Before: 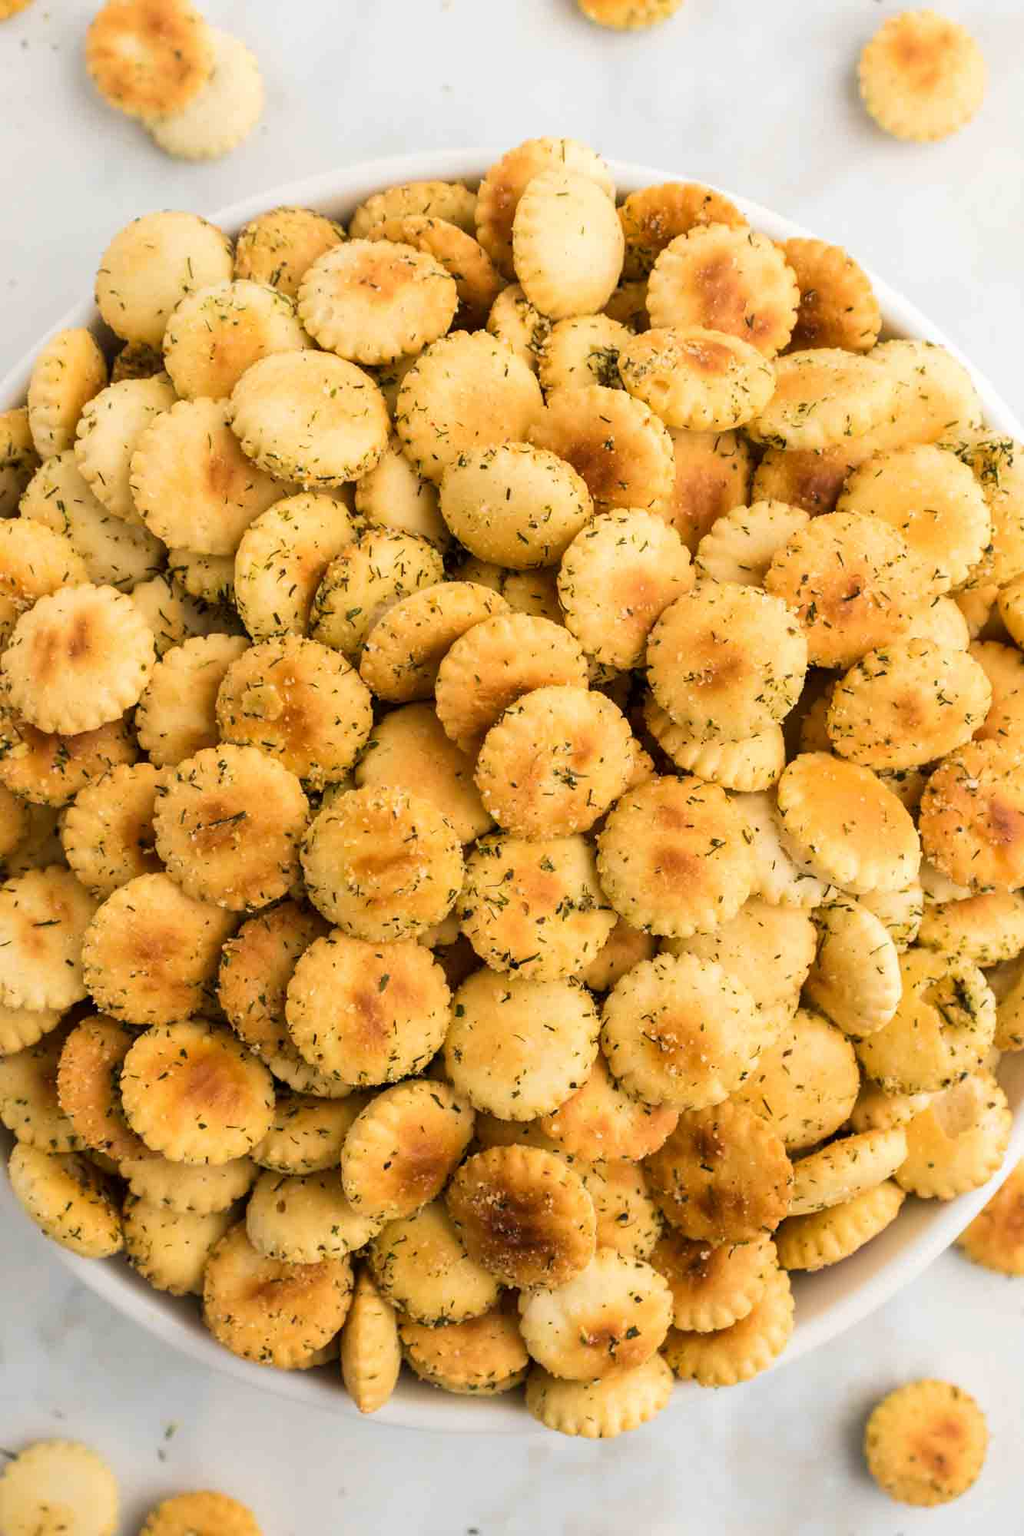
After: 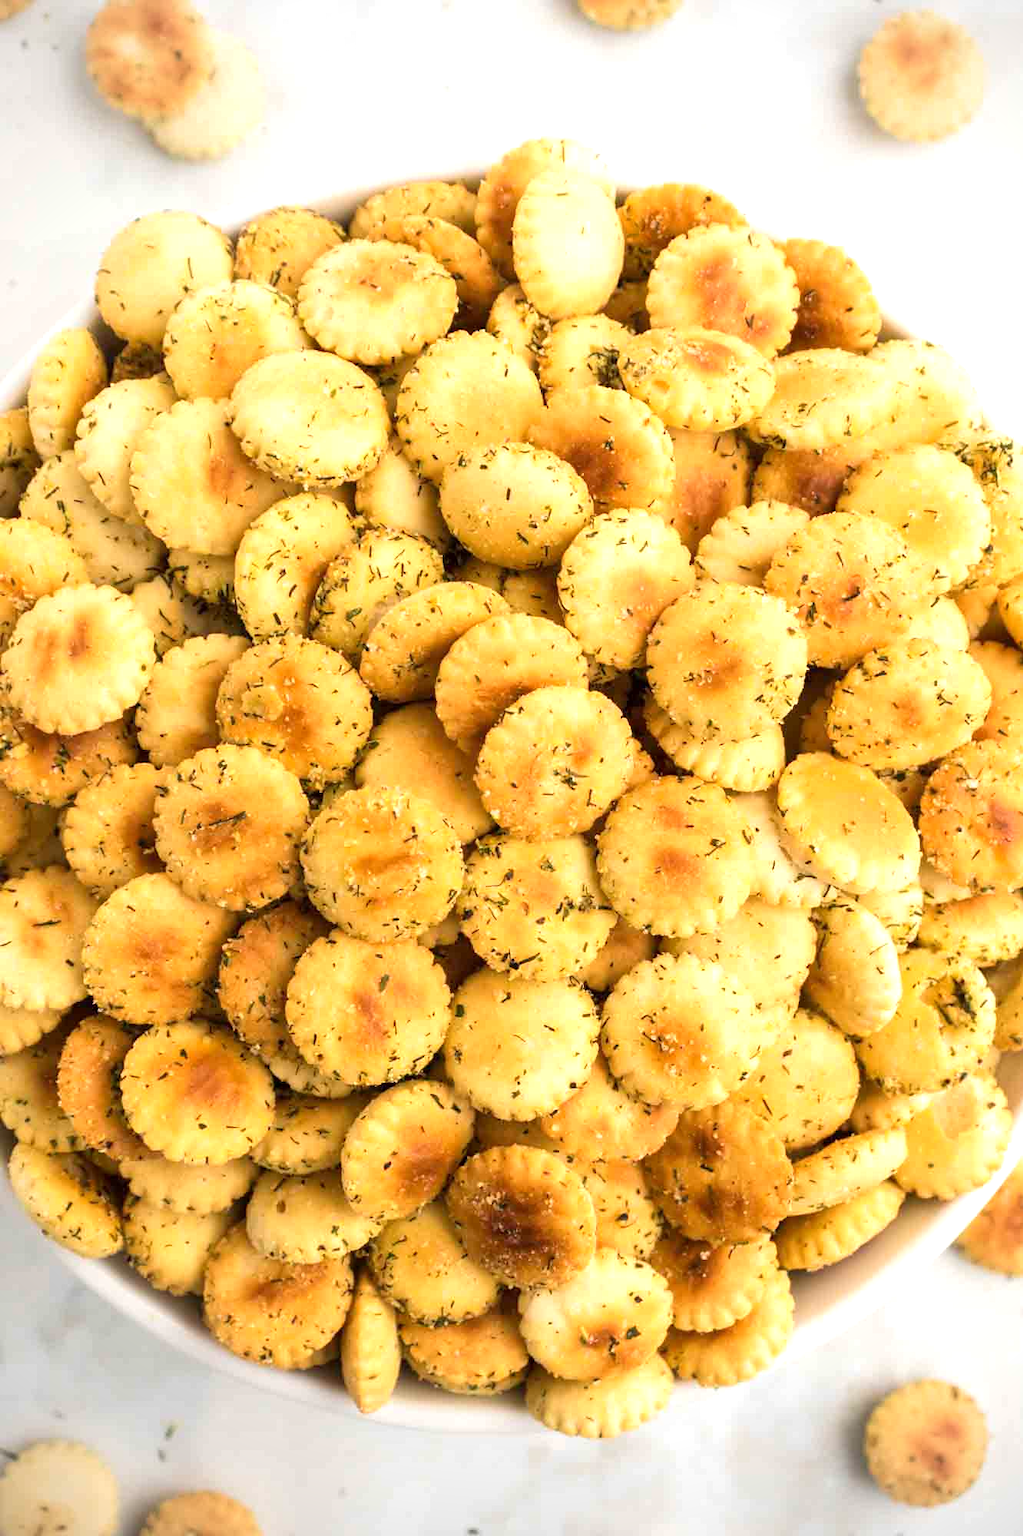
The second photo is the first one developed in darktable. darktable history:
vignetting: fall-off radius 60.92%
exposure: exposure 0.559 EV, compensate highlight preservation false
